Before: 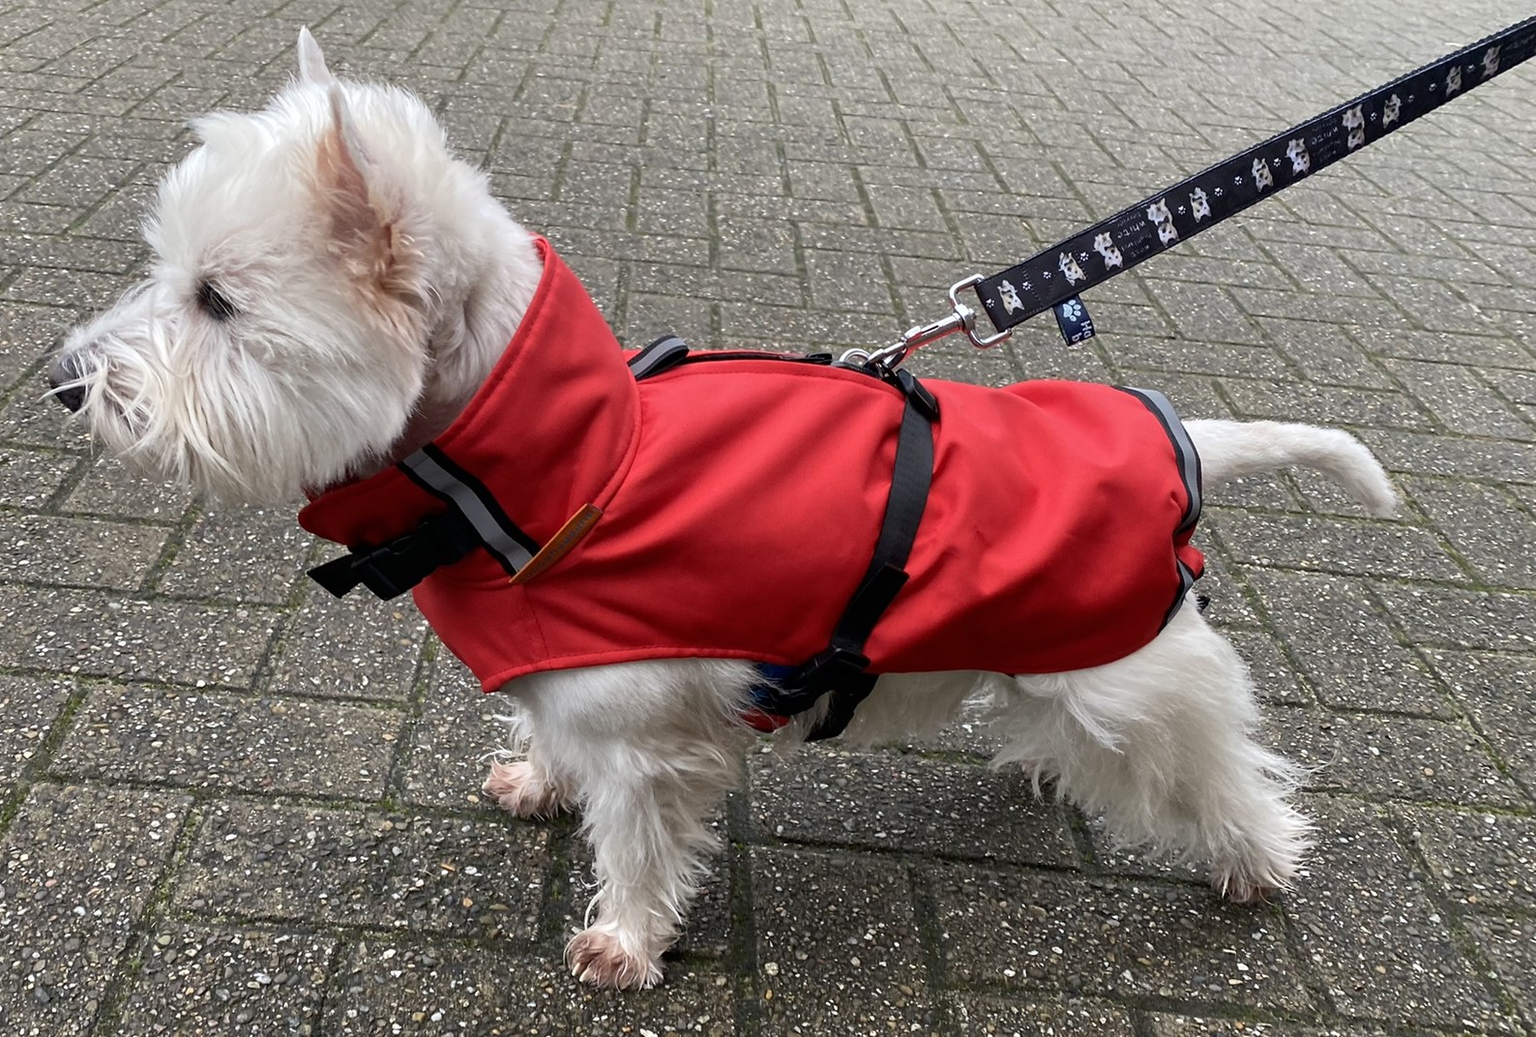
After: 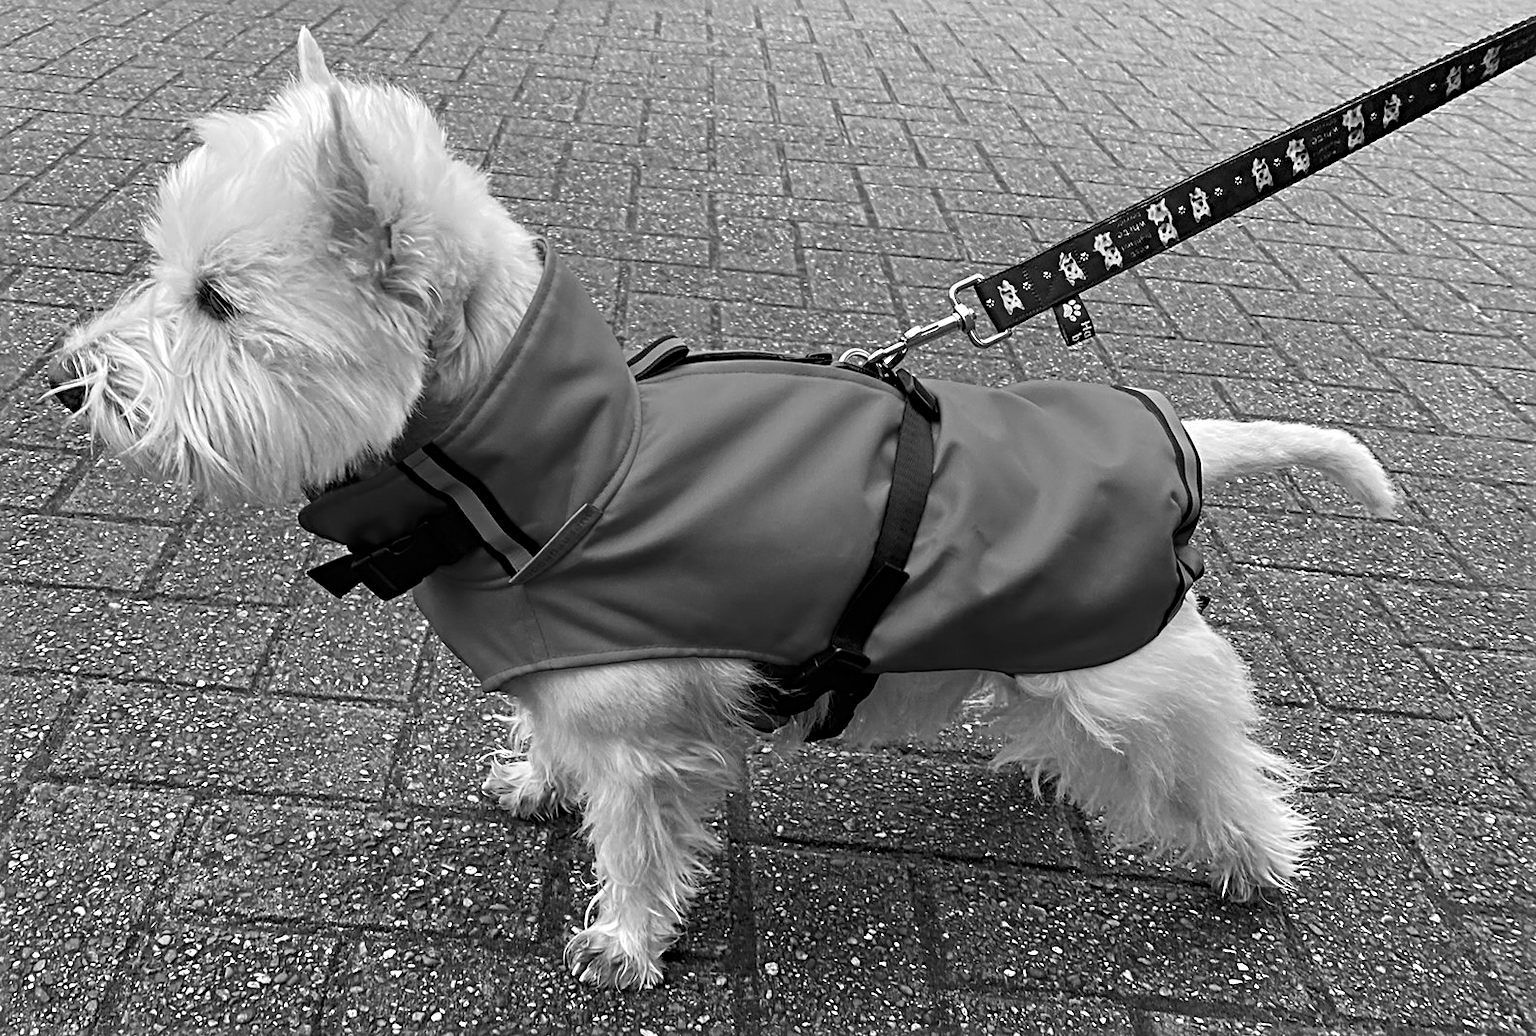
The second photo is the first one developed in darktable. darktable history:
monochrome: a 16.01, b -2.65, highlights 0.52
sharpen: radius 4
tone equalizer: on, module defaults
